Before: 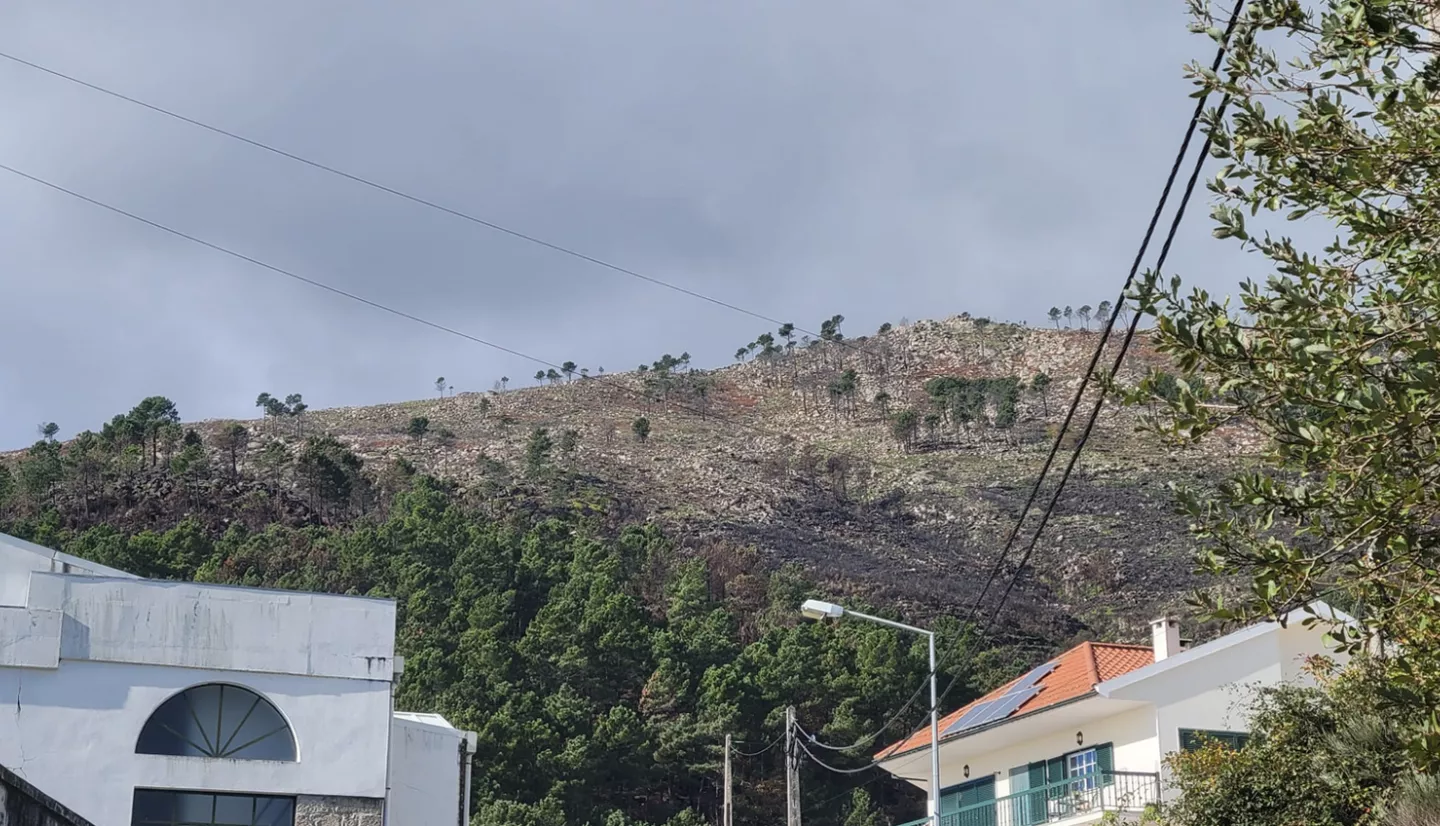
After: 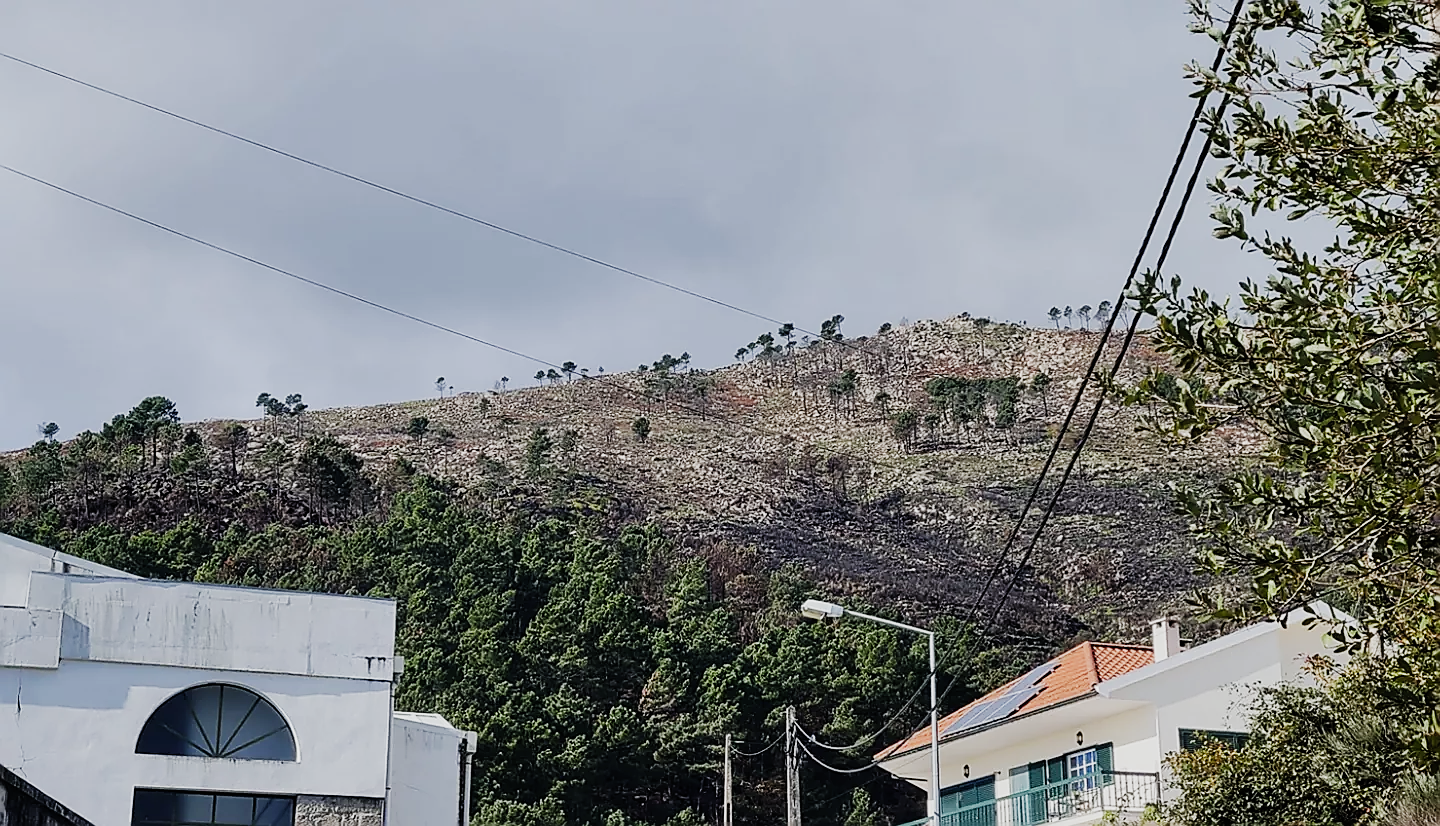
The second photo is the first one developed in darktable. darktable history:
sigmoid: contrast 1.69, skew -0.23, preserve hue 0%, red attenuation 0.1, red rotation 0.035, green attenuation 0.1, green rotation -0.017, blue attenuation 0.15, blue rotation -0.052, base primaries Rec2020
sharpen: radius 1.4, amount 1.25, threshold 0.7
